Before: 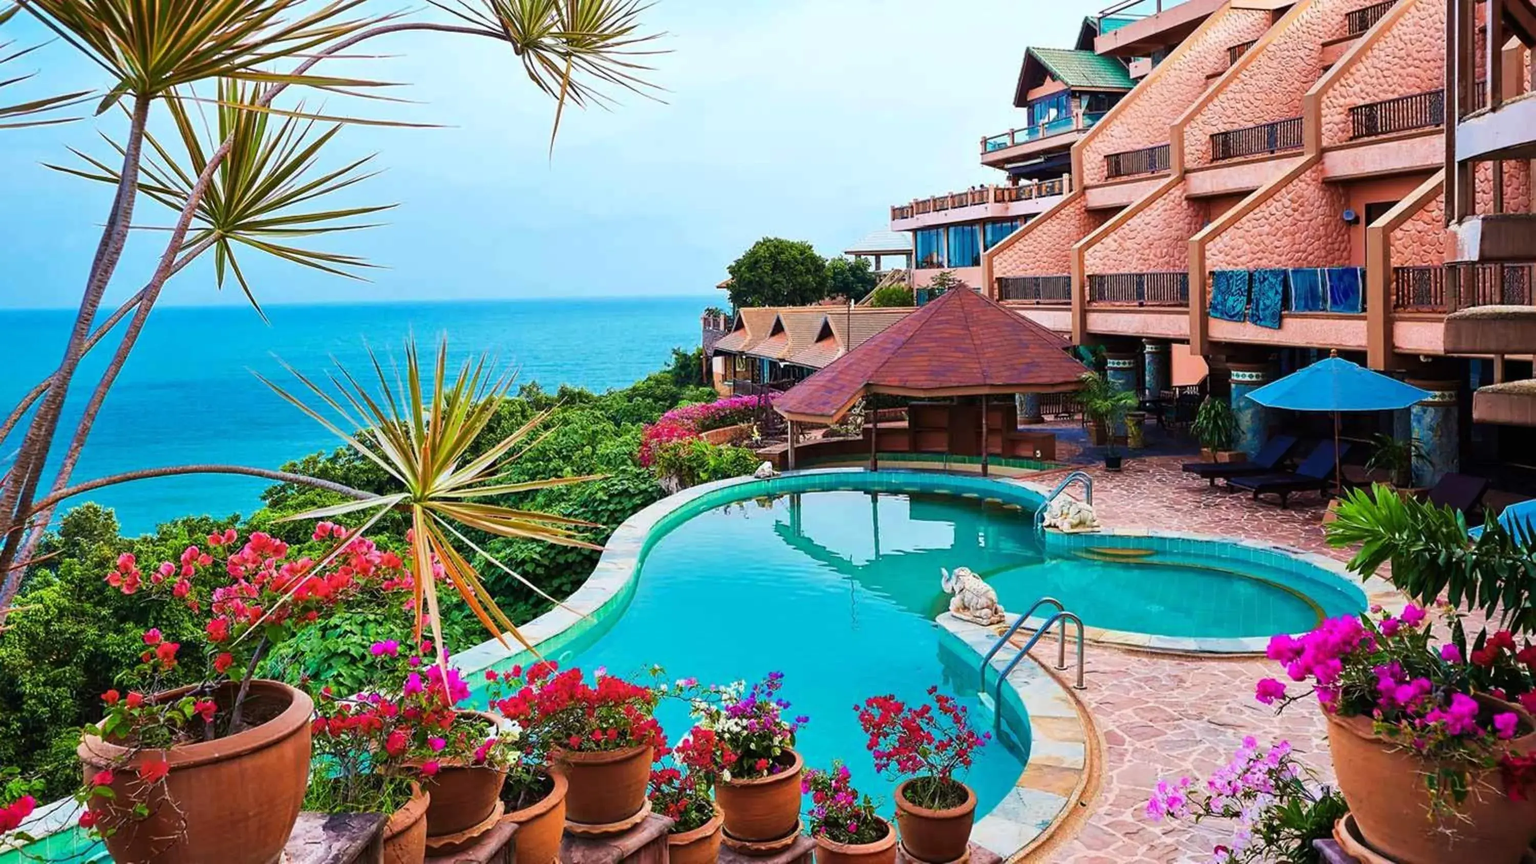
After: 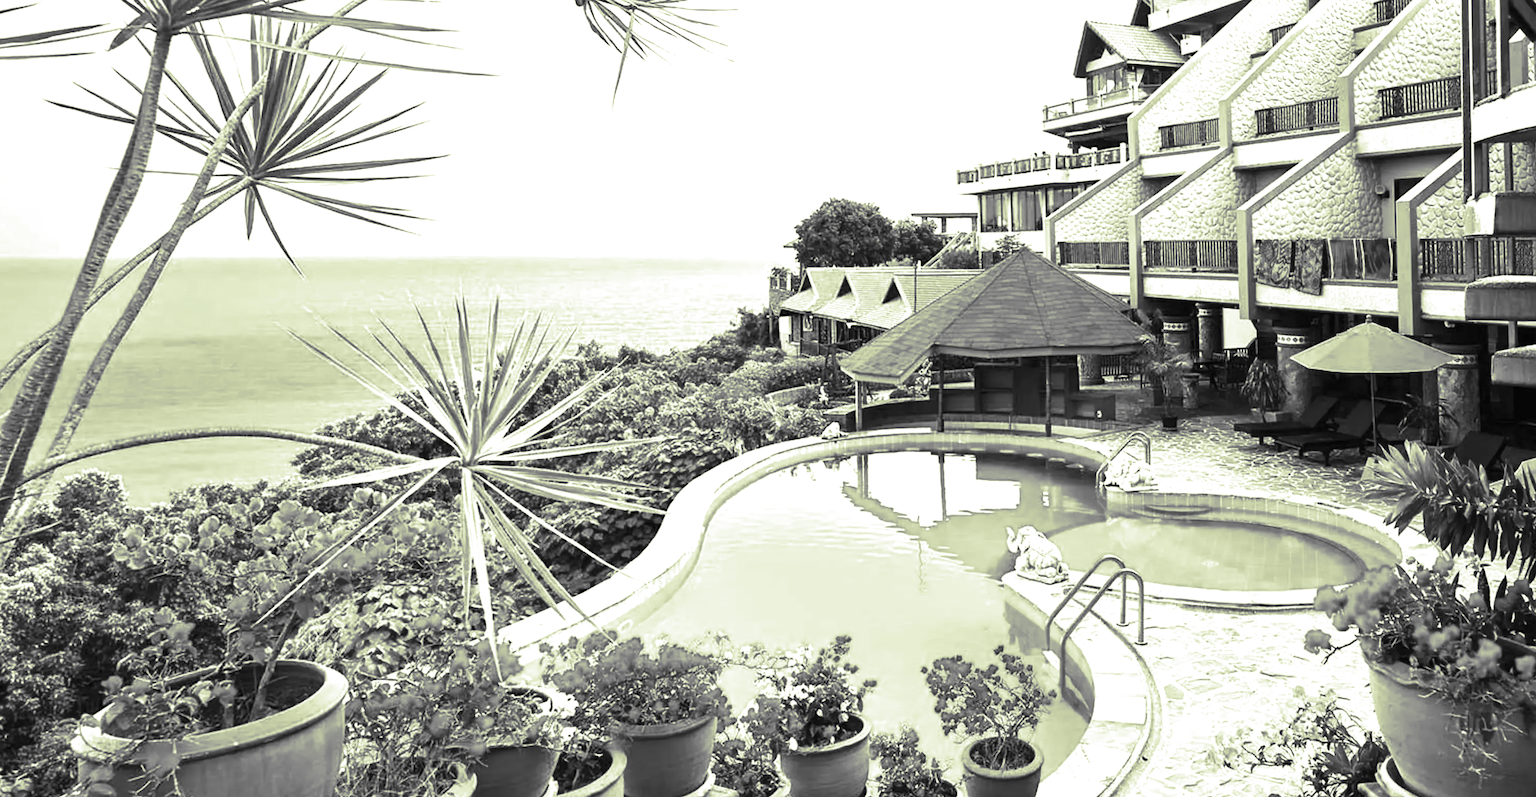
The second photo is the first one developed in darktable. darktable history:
monochrome: a 1.94, b -0.638
rotate and perspective: rotation -0.013°, lens shift (vertical) -0.027, lens shift (horizontal) 0.178, crop left 0.016, crop right 0.989, crop top 0.082, crop bottom 0.918
split-toning: shadows › hue 290.82°, shadows › saturation 0.34, highlights › saturation 0.38, balance 0, compress 50%
exposure: black level correction 0, exposure 1 EV, compensate highlight preservation false
